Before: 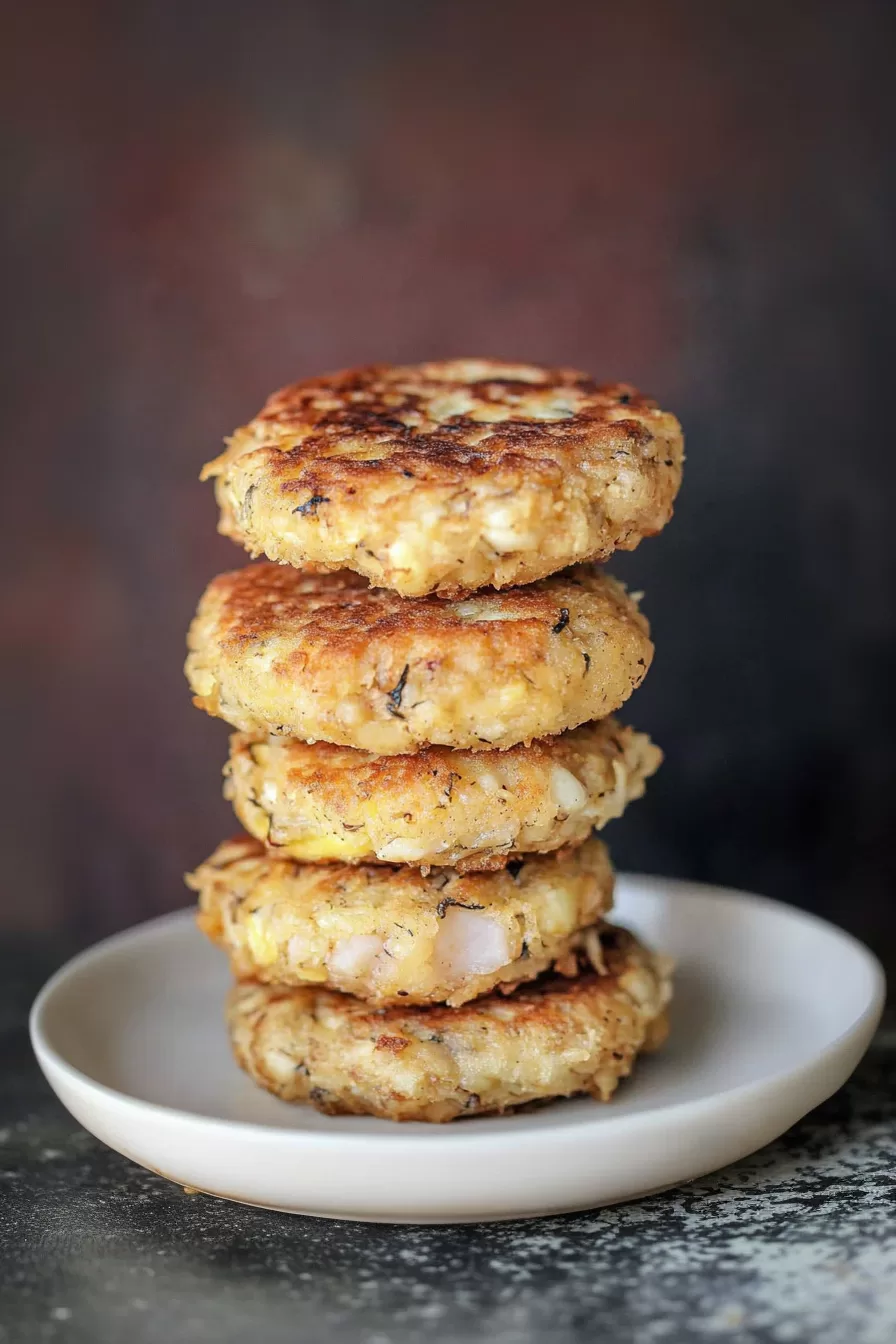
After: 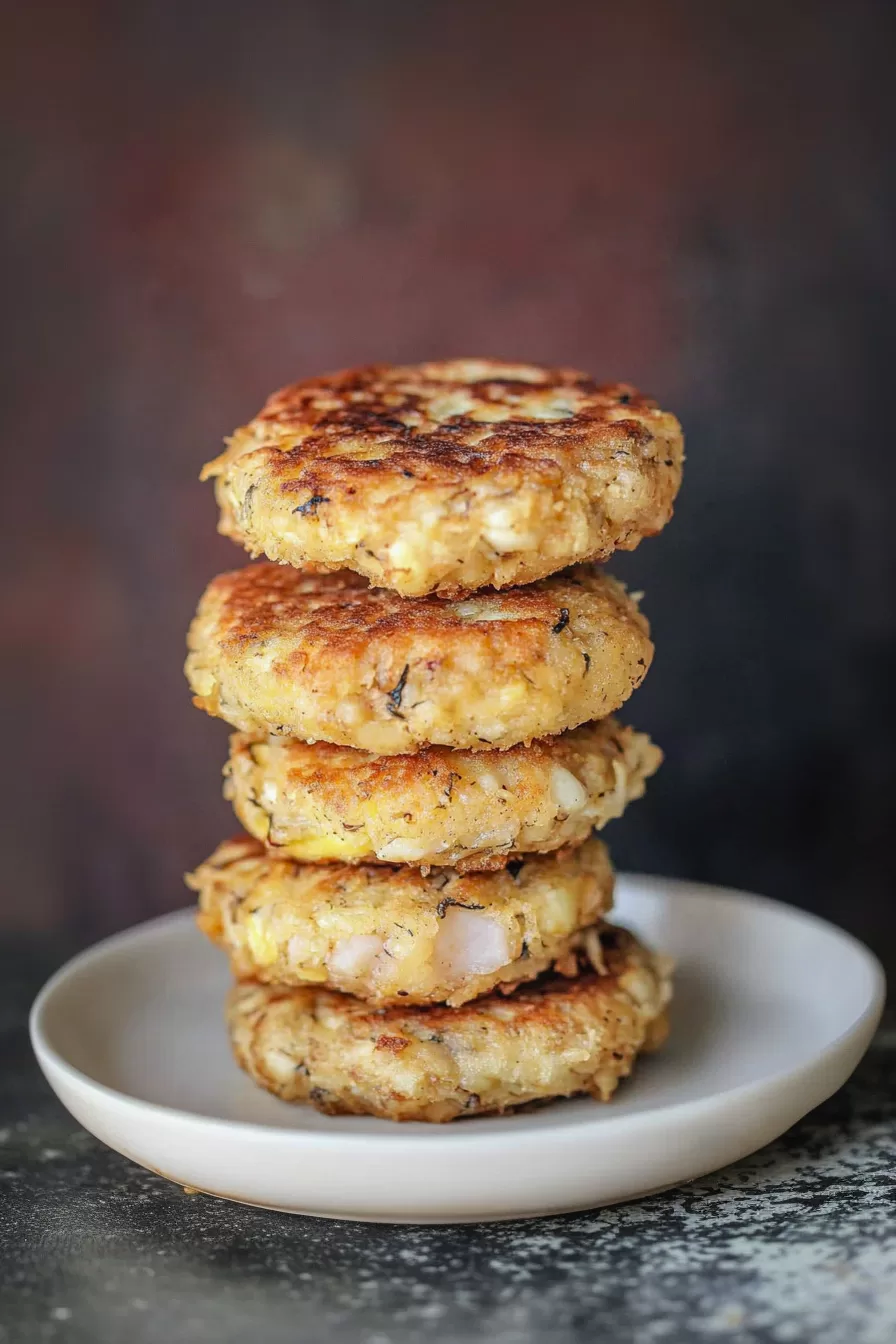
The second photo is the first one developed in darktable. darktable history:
contrast brightness saturation: contrast -0.014, brightness -0.006, saturation 0.042
local contrast: detail 109%
